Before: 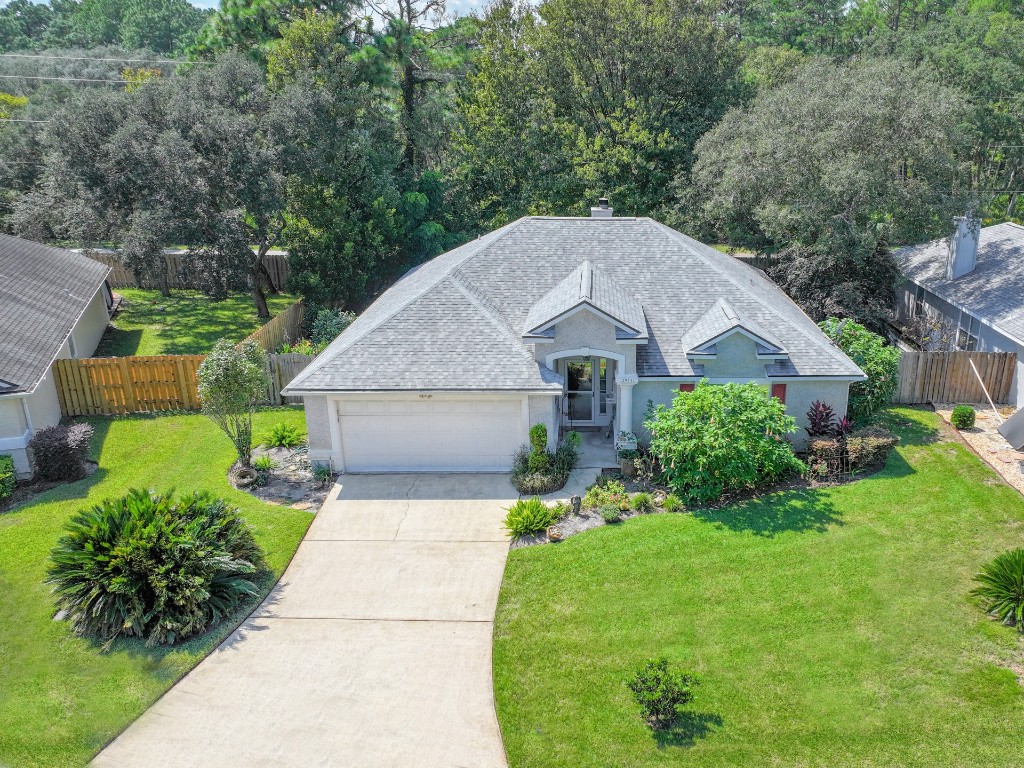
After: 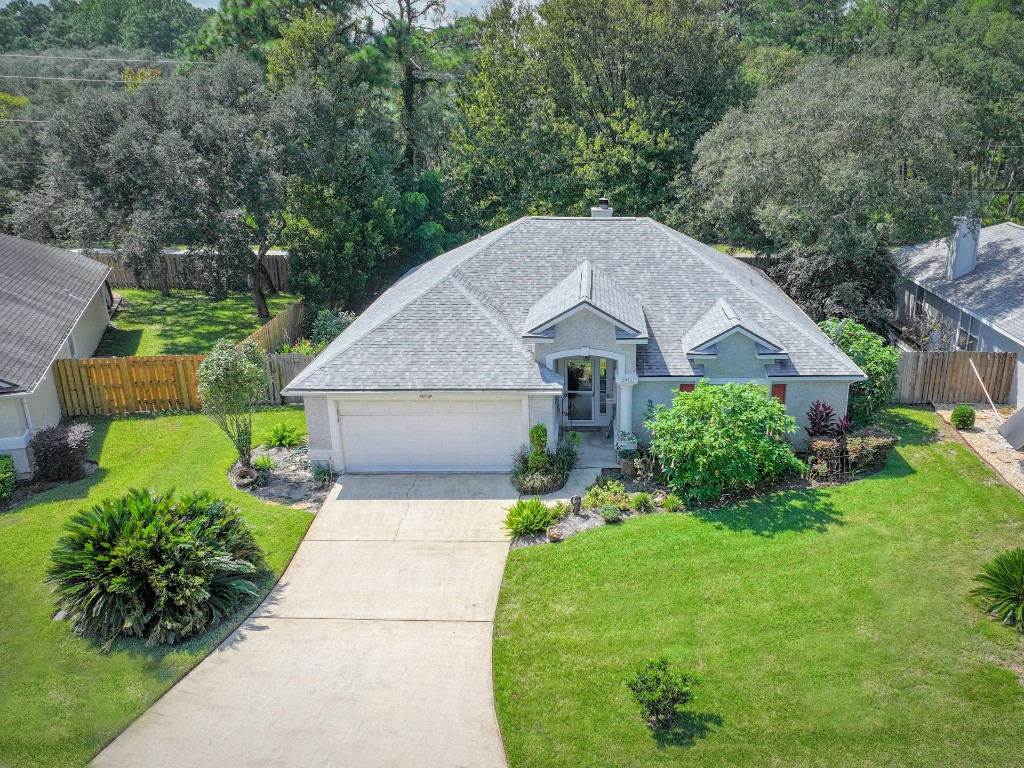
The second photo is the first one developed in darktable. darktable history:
vignetting: fall-off radius 101.25%, brightness -0.585, saturation -0.119, width/height ratio 1.341, unbound false
